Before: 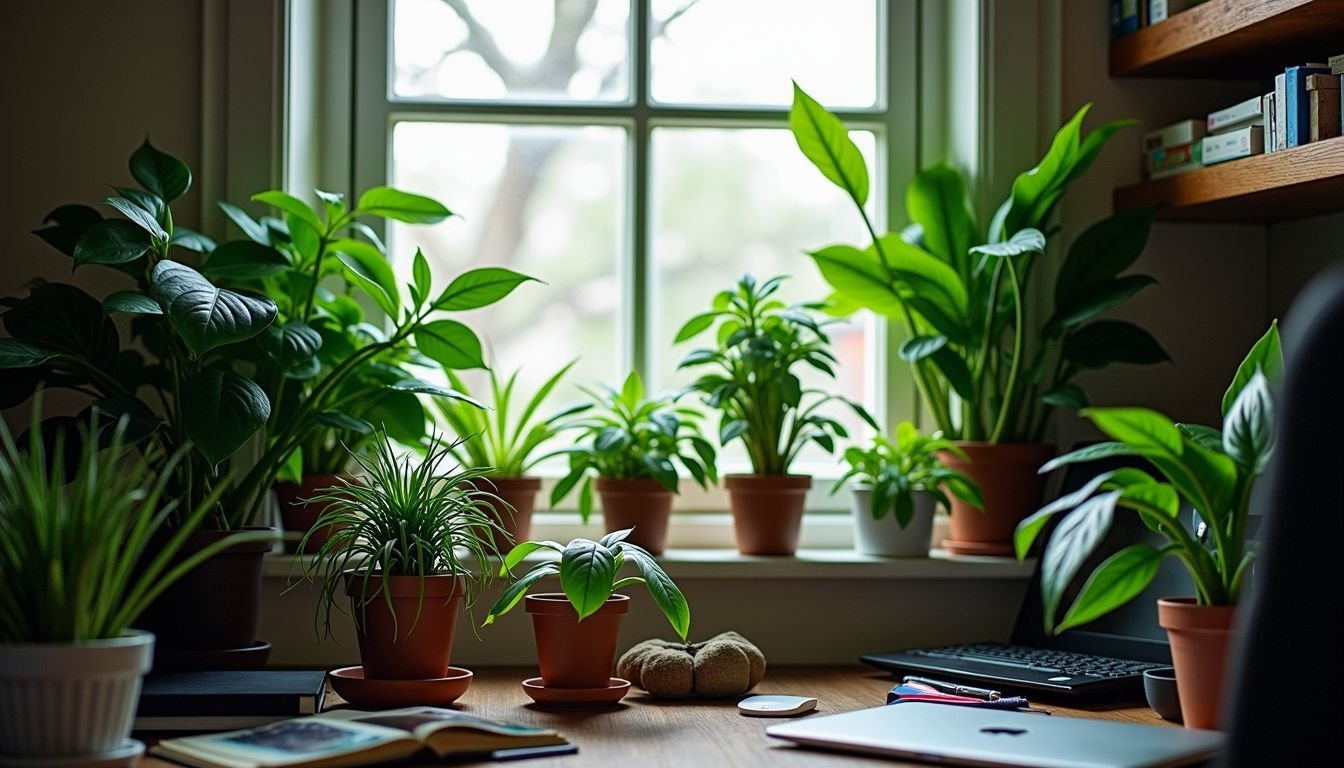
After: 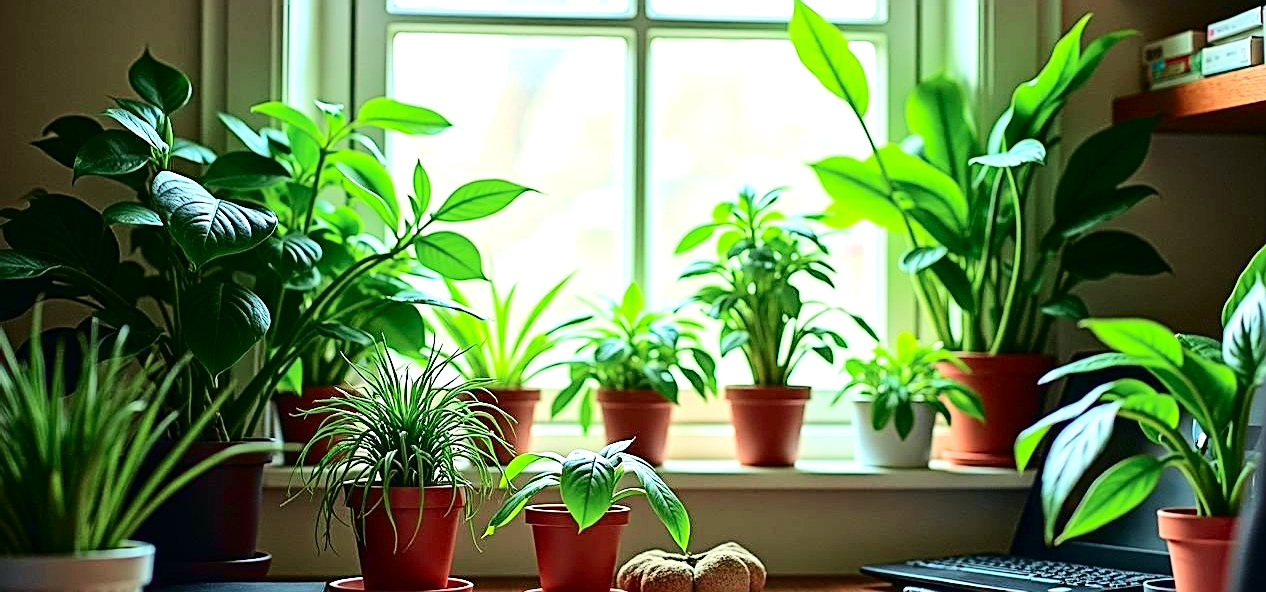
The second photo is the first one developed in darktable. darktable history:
sharpen: on, module defaults
tone curve: curves: ch0 [(0, 0) (0.128, 0.068) (0.292, 0.274) (0.453, 0.507) (0.653, 0.717) (0.785, 0.817) (0.995, 0.917)]; ch1 [(0, 0) (0.384, 0.365) (0.463, 0.447) (0.486, 0.474) (0.503, 0.497) (0.52, 0.525) (0.559, 0.591) (0.583, 0.623) (0.672, 0.699) (0.766, 0.773) (1, 1)]; ch2 [(0, 0) (0.374, 0.344) (0.446, 0.443) (0.501, 0.5) (0.527, 0.549) (0.565, 0.582) (0.624, 0.632) (1, 1)], color space Lab, independent channels, preserve colors none
exposure: black level correction 0, exposure 1.45 EV, compensate exposure bias true, compensate highlight preservation false
crop and rotate: angle 0.03°, top 11.643%, right 5.651%, bottom 11.189%
